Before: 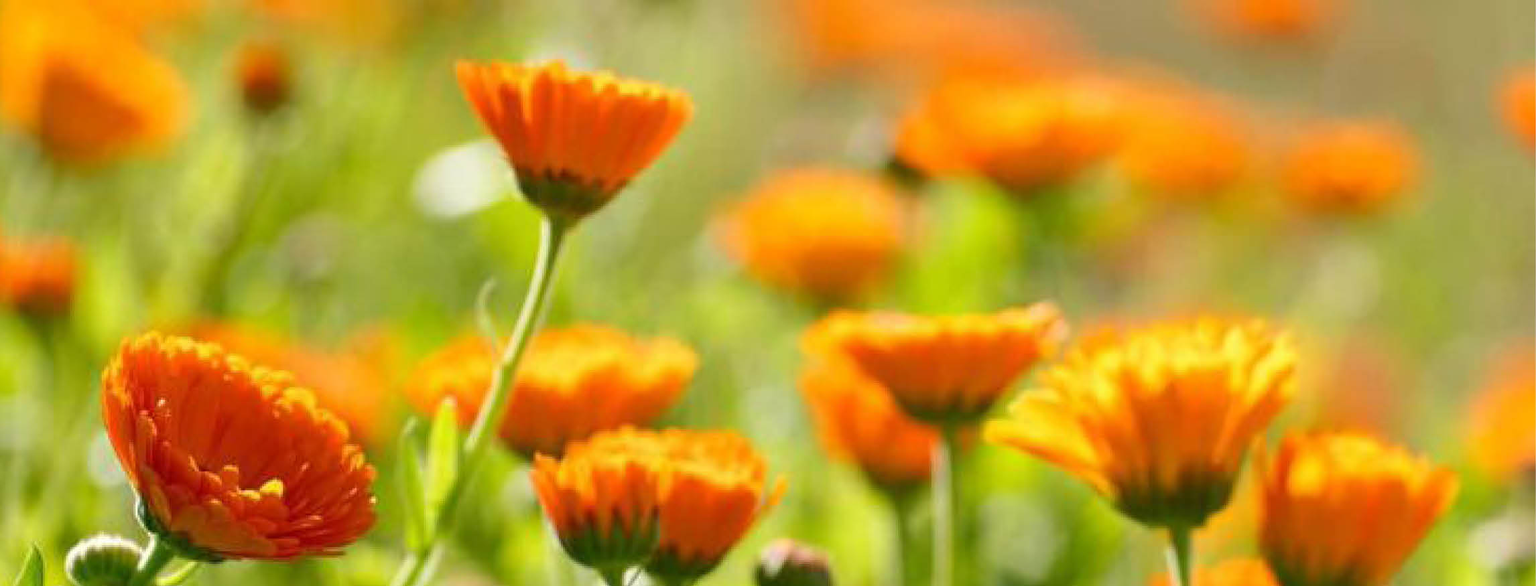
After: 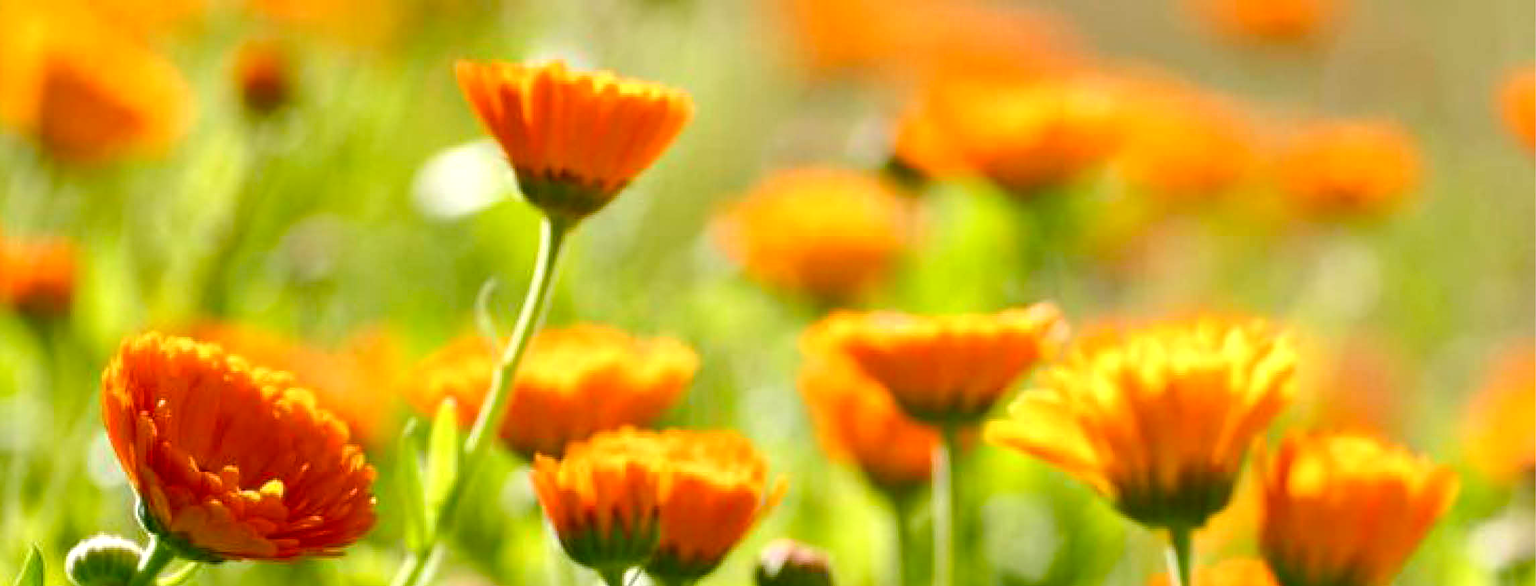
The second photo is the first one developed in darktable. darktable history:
color balance rgb: perceptual saturation grading › global saturation 20%, perceptual saturation grading › highlights -25.053%, perceptual saturation grading › shadows 26.122%, perceptual brilliance grading › highlights 9.628%, perceptual brilliance grading › mid-tones 5.447%
